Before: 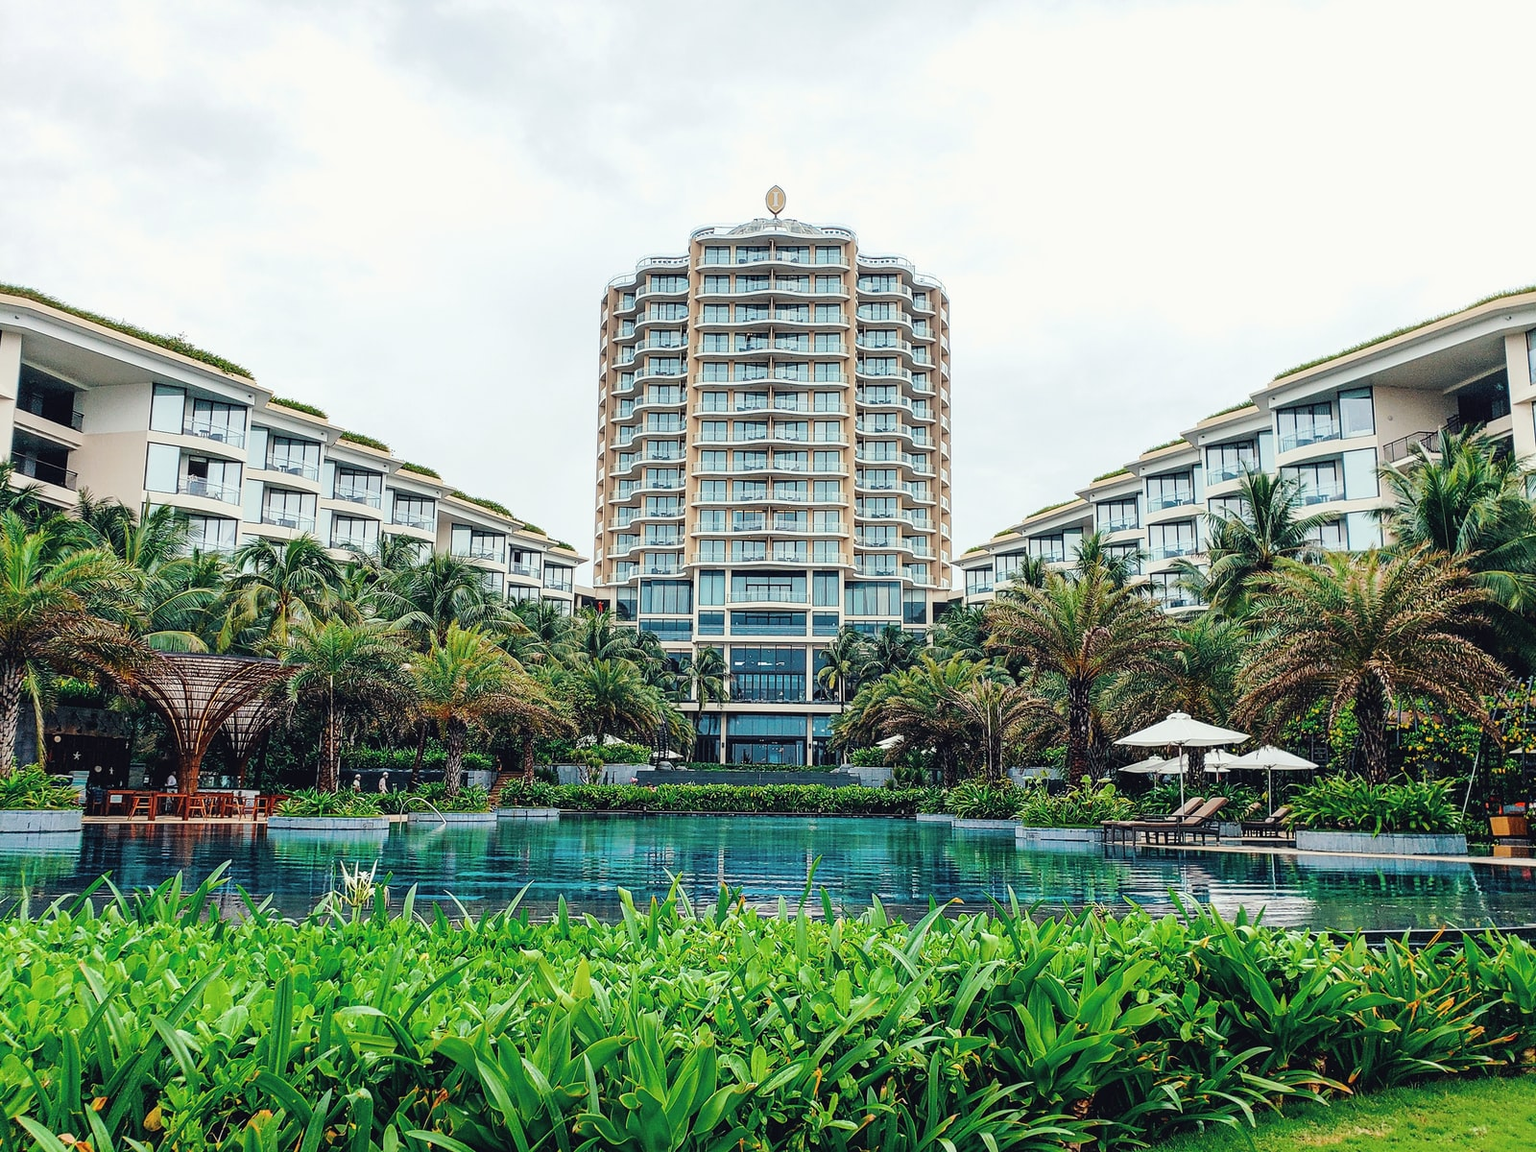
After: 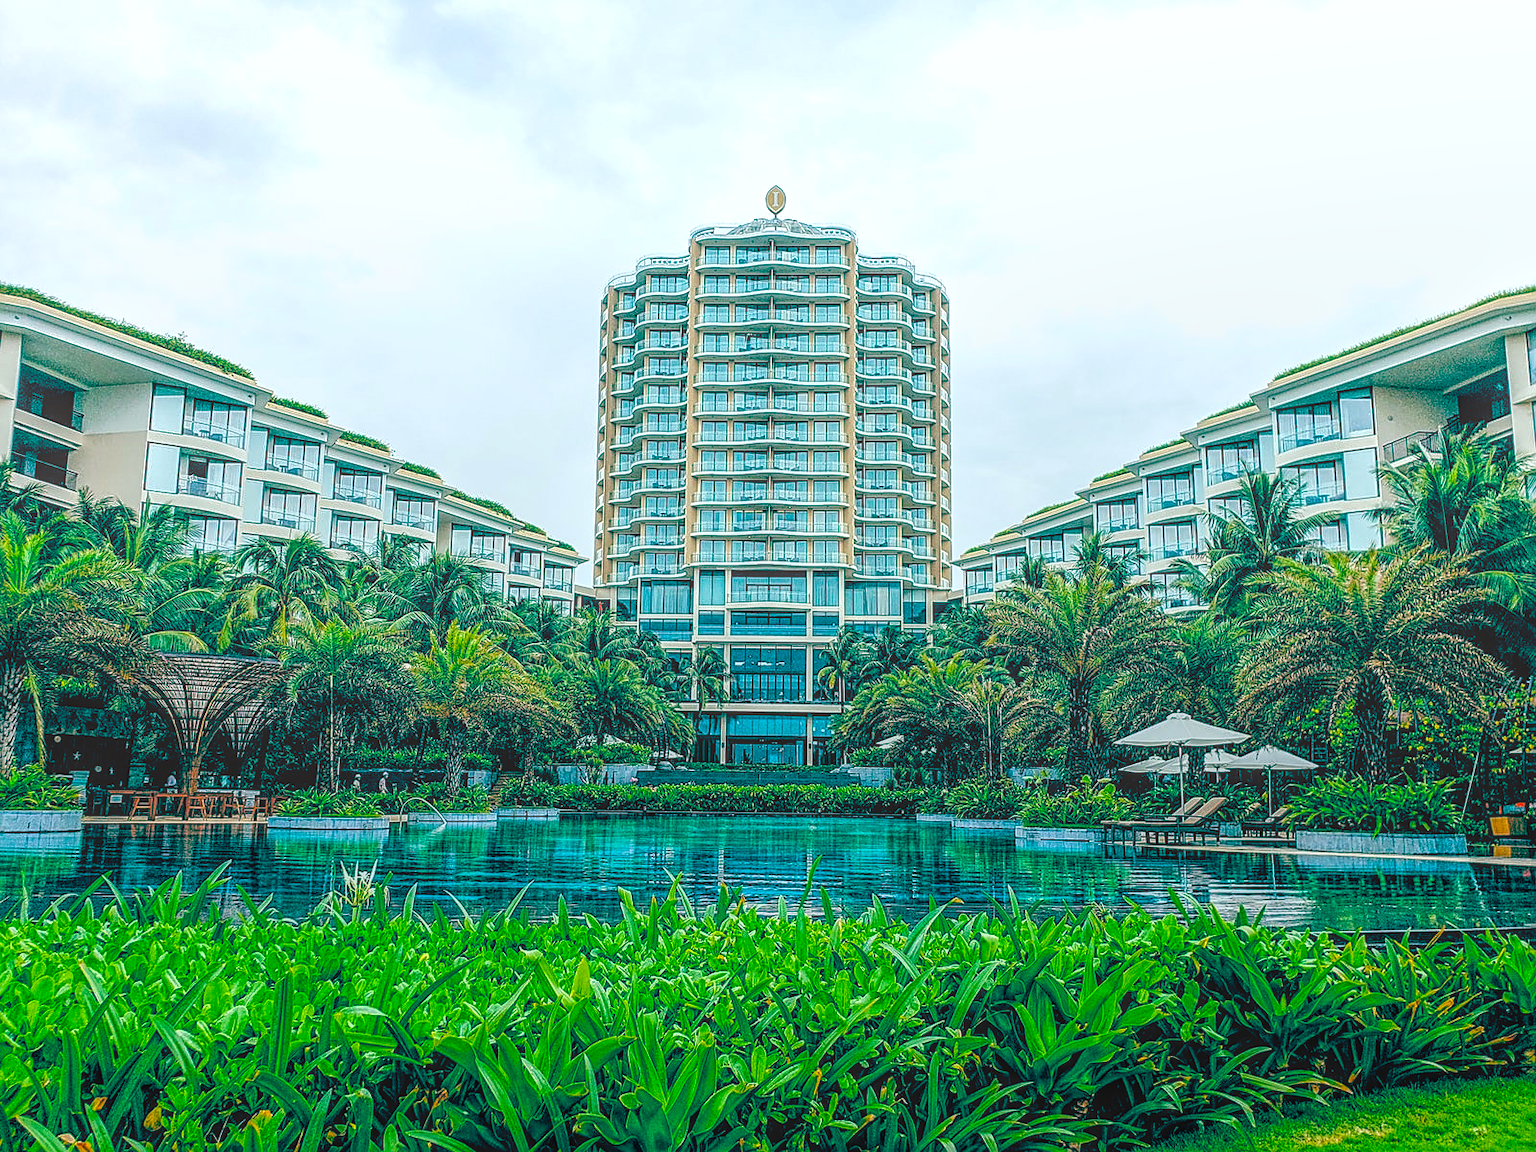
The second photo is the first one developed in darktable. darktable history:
sharpen: on, module defaults
color balance rgb: highlights gain › luminance 16.374%, highlights gain › chroma 2.921%, highlights gain › hue 257.24°, global offset › luminance -0.55%, global offset › chroma 0.906%, global offset › hue 175.95°, perceptual saturation grading › global saturation 25.223%, global vibrance 20%
local contrast: highlights 20%, shadows 29%, detail 201%, midtone range 0.2
color correction: highlights a* 5.93, highlights b* 4.81
